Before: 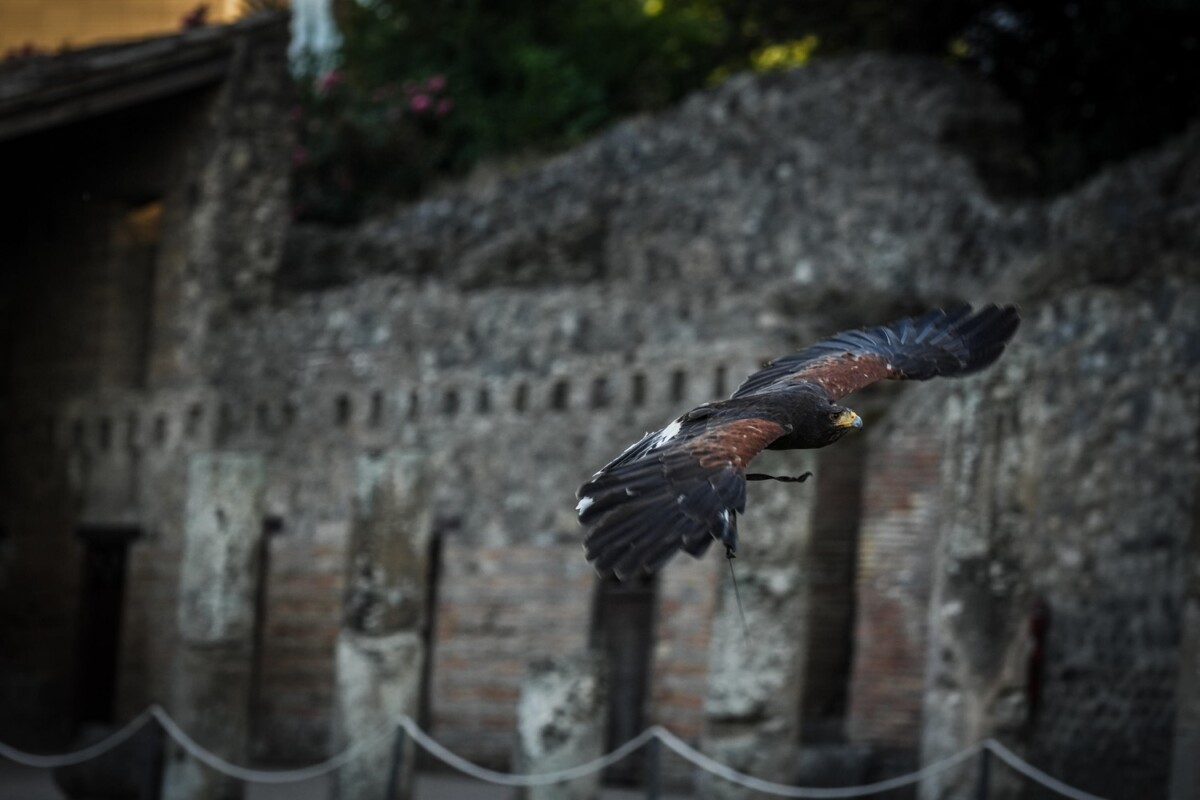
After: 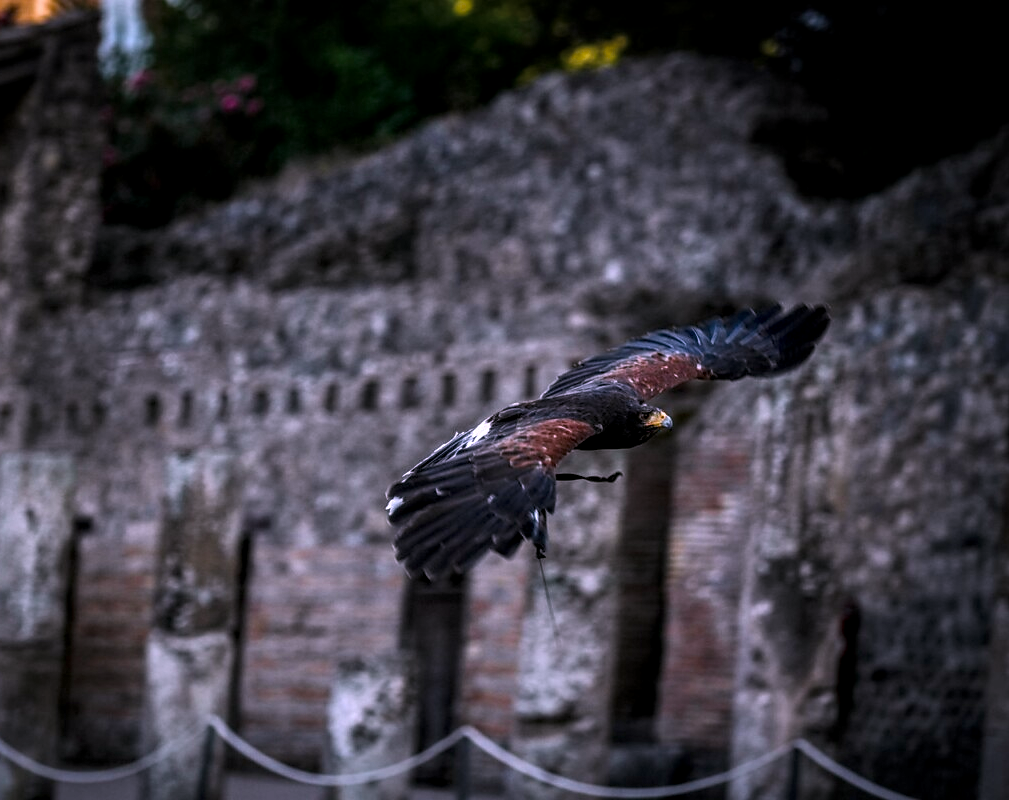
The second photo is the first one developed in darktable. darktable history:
crop: left 15.861%
sharpen: radius 1.505, amount 0.403, threshold 1.589
local contrast: detail 130%
color balance rgb: perceptual saturation grading › global saturation 19.342%, perceptual brilliance grading › global brilliance 2.935%, global vibrance 9.911%, contrast 15.483%, saturation formula JzAzBz (2021)
color correction: highlights a* 15.67, highlights b* -20.7
tone equalizer: smoothing diameter 24.9%, edges refinement/feathering 8.41, preserve details guided filter
